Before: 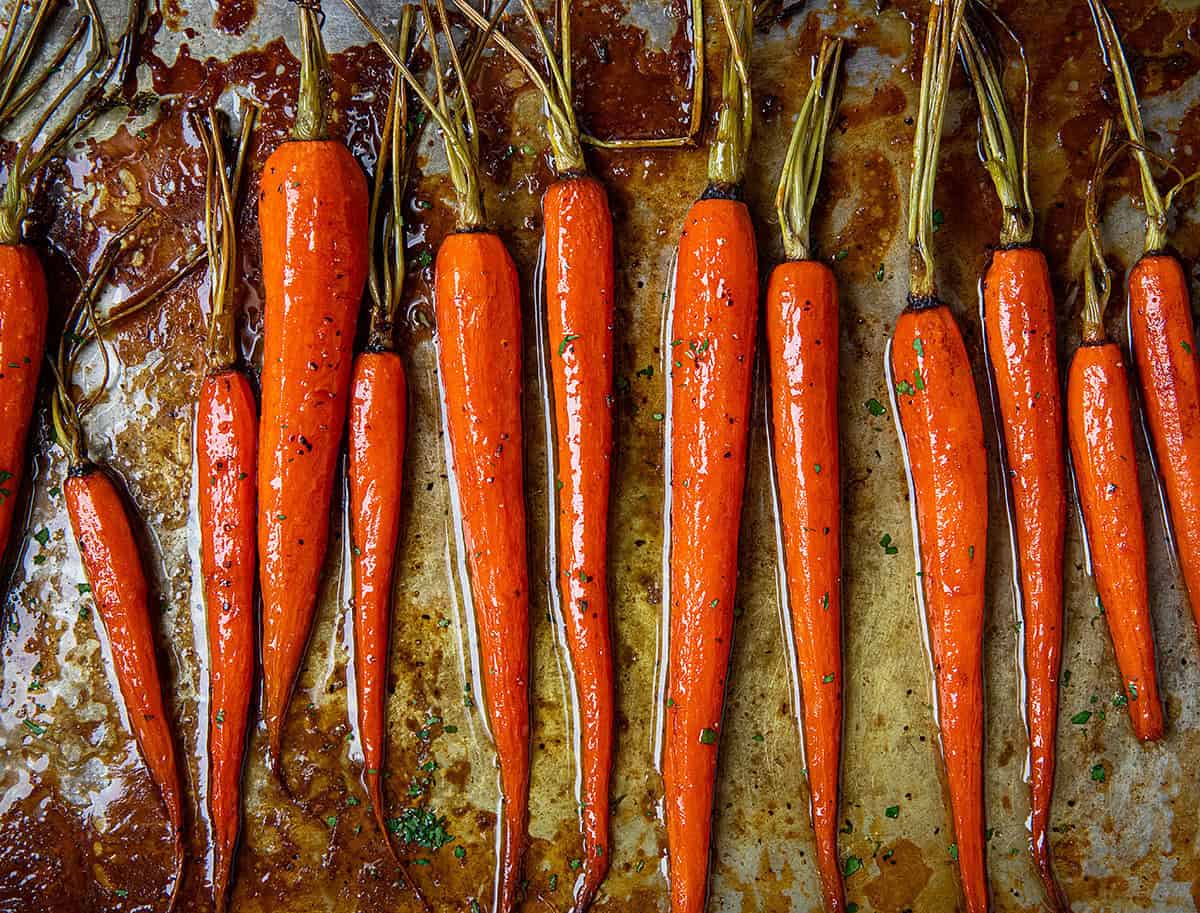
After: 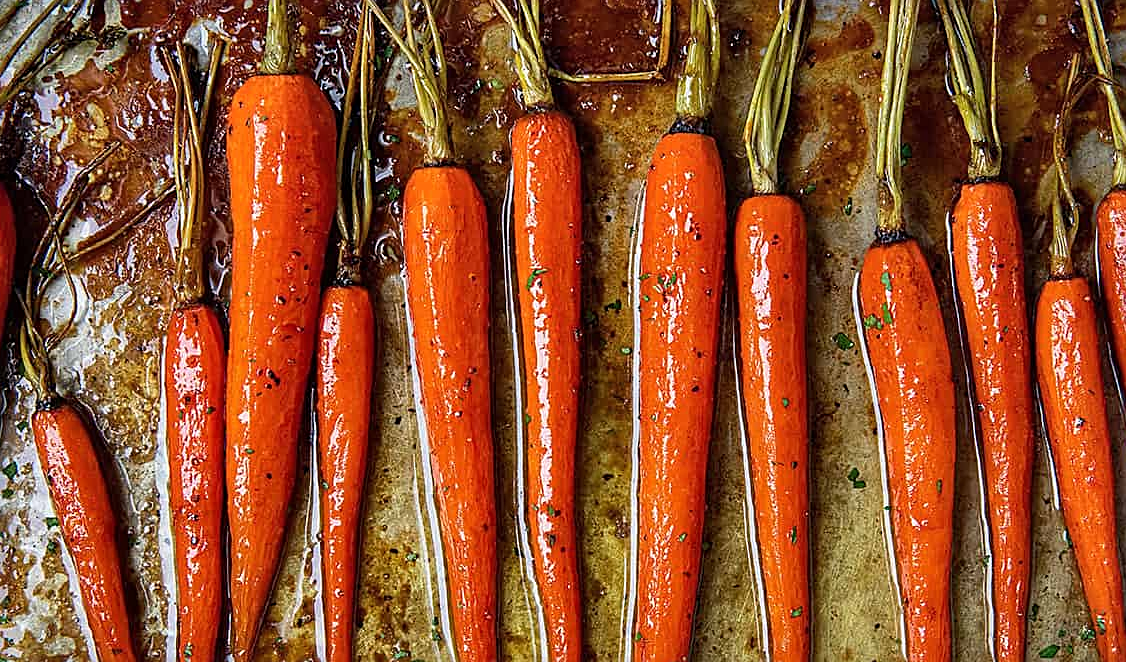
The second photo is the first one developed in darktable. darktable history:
crop: left 2.737%, top 7.287%, right 3.421%, bottom 20.179%
shadows and highlights: soften with gaussian
sharpen: on, module defaults
